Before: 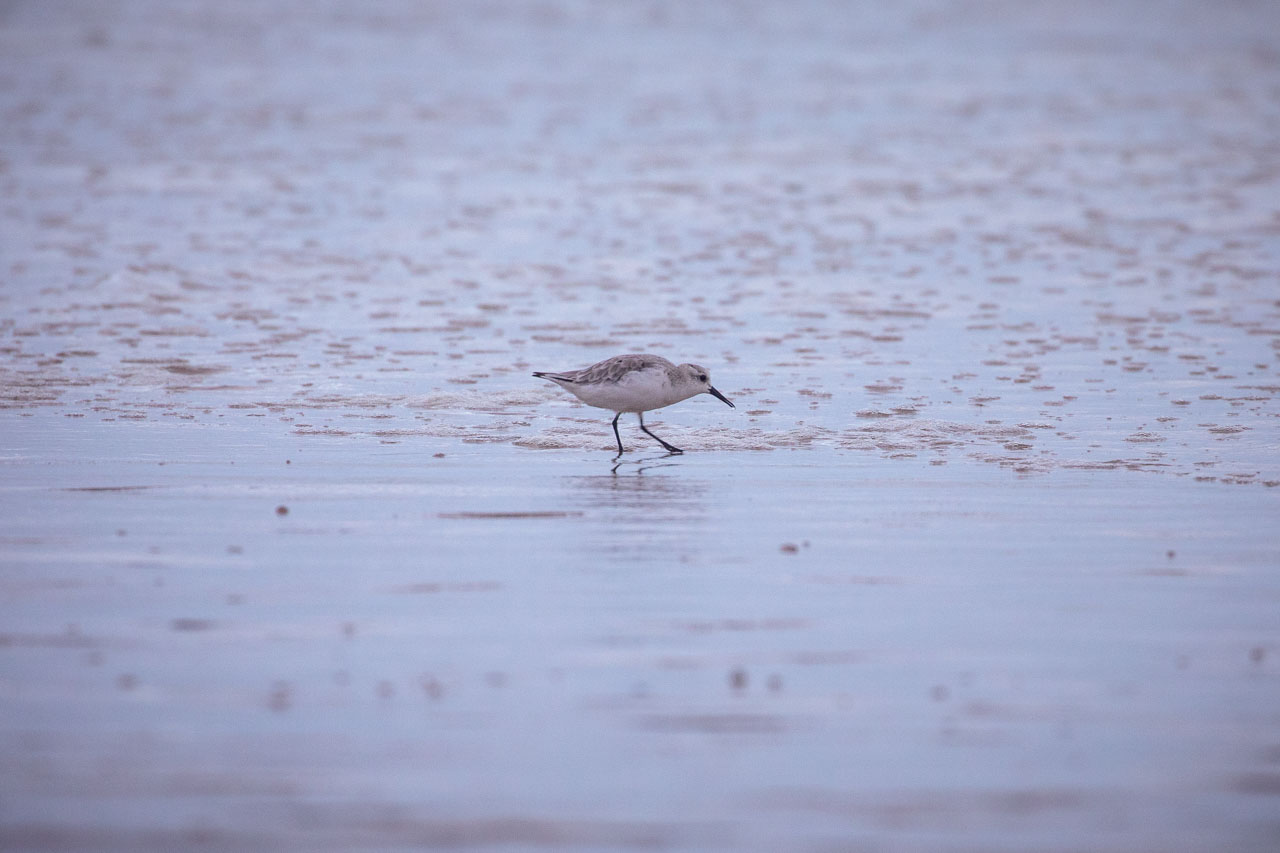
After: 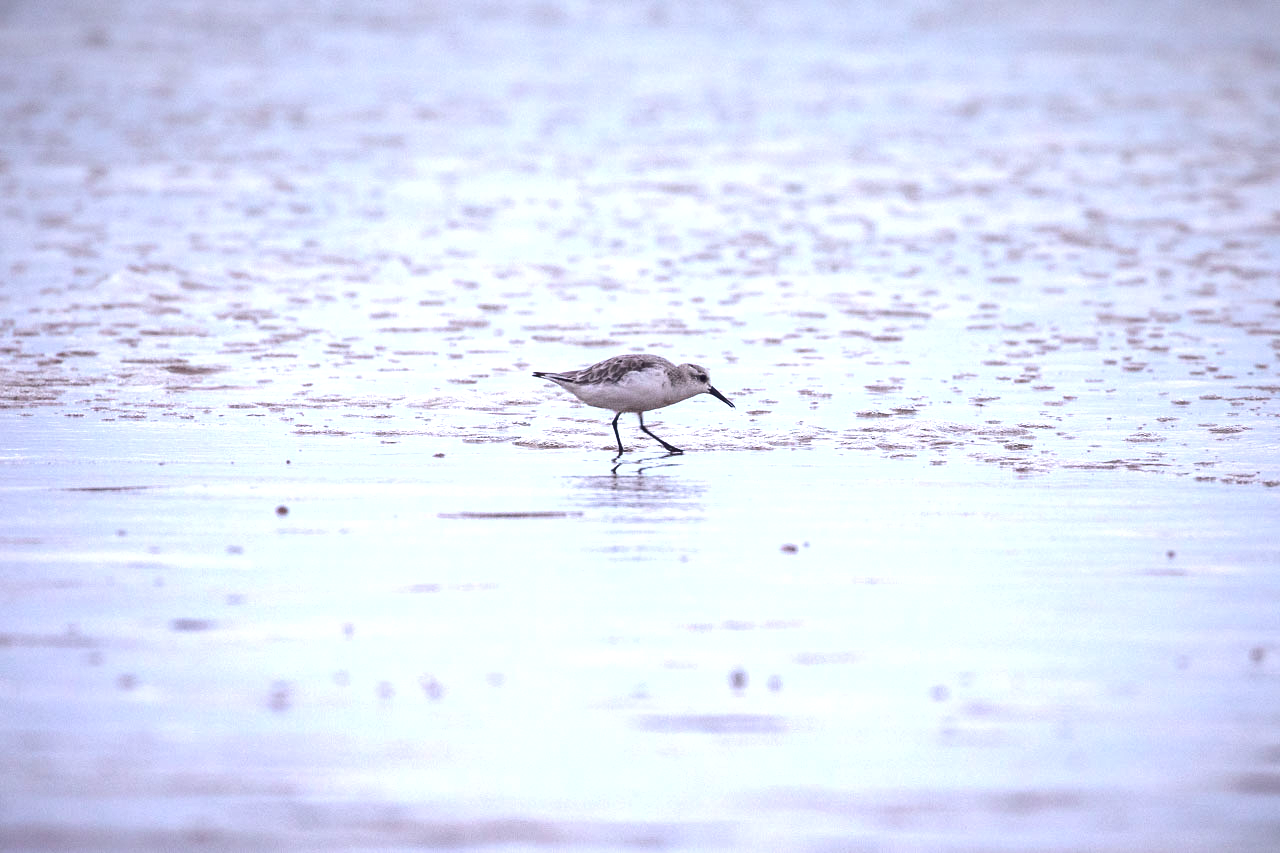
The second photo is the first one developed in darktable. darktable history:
shadows and highlights: shadows -88.03, highlights -35.45, shadows color adjustment 99.15%, highlights color adjustment 0%, soften with gaussian
exposure: exposure 1.5 EV, compensate highlight preservation false
graduated density: rotation 5.63°, offset 76.9
